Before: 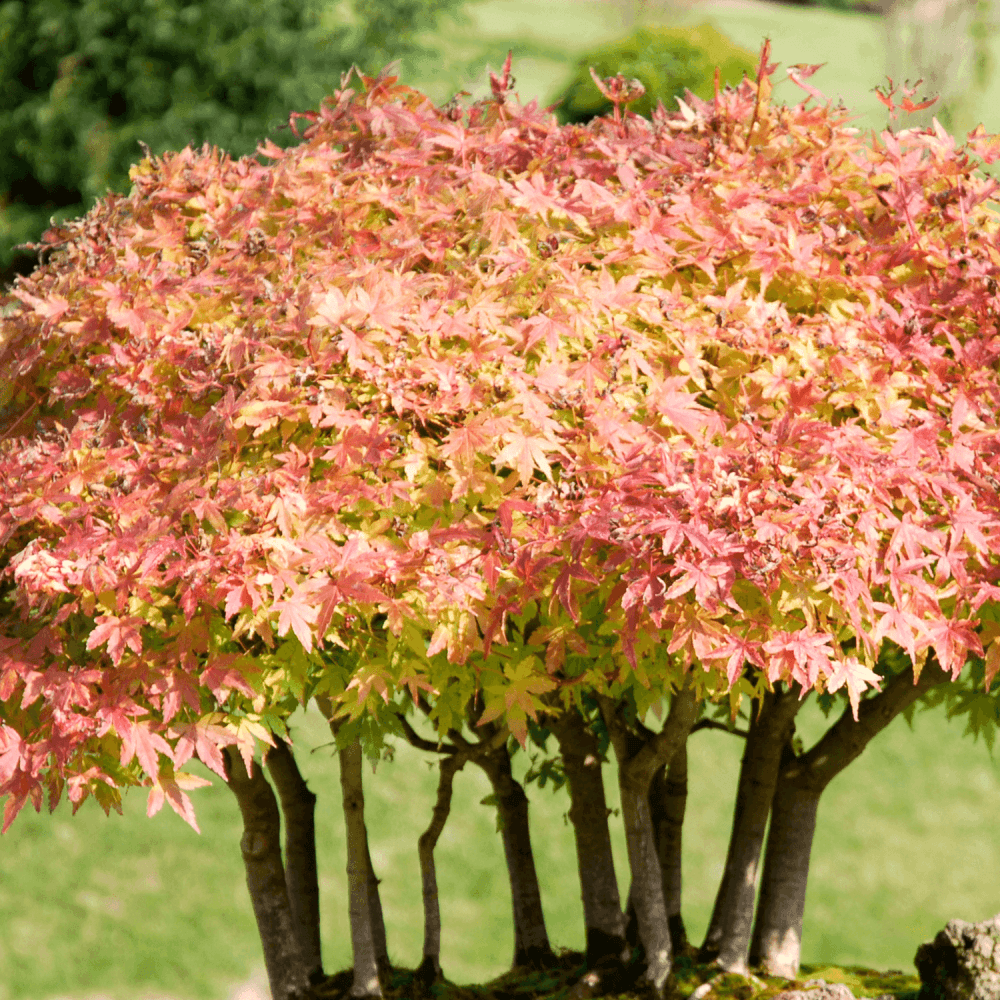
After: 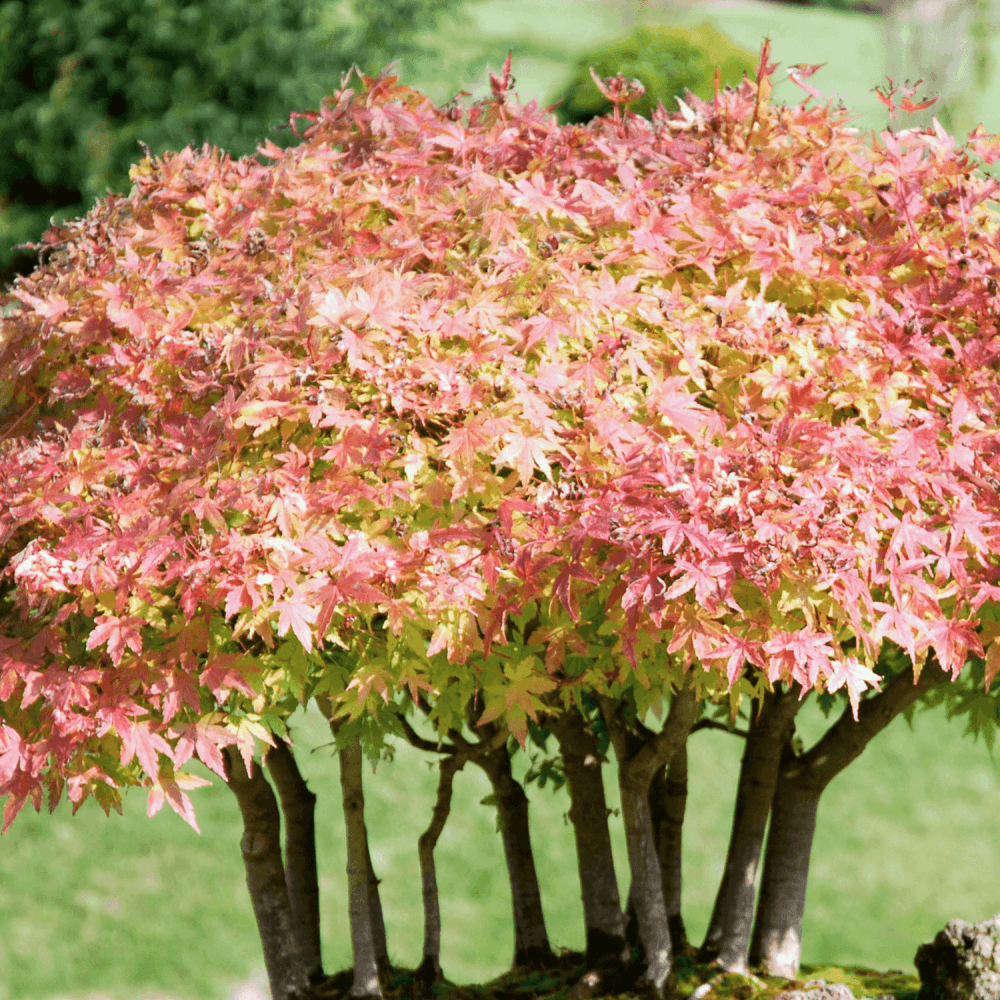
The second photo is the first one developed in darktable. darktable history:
white balance: emerald 1
color calibration: x 0.372, y 0.386, temperature 4283.97 K
